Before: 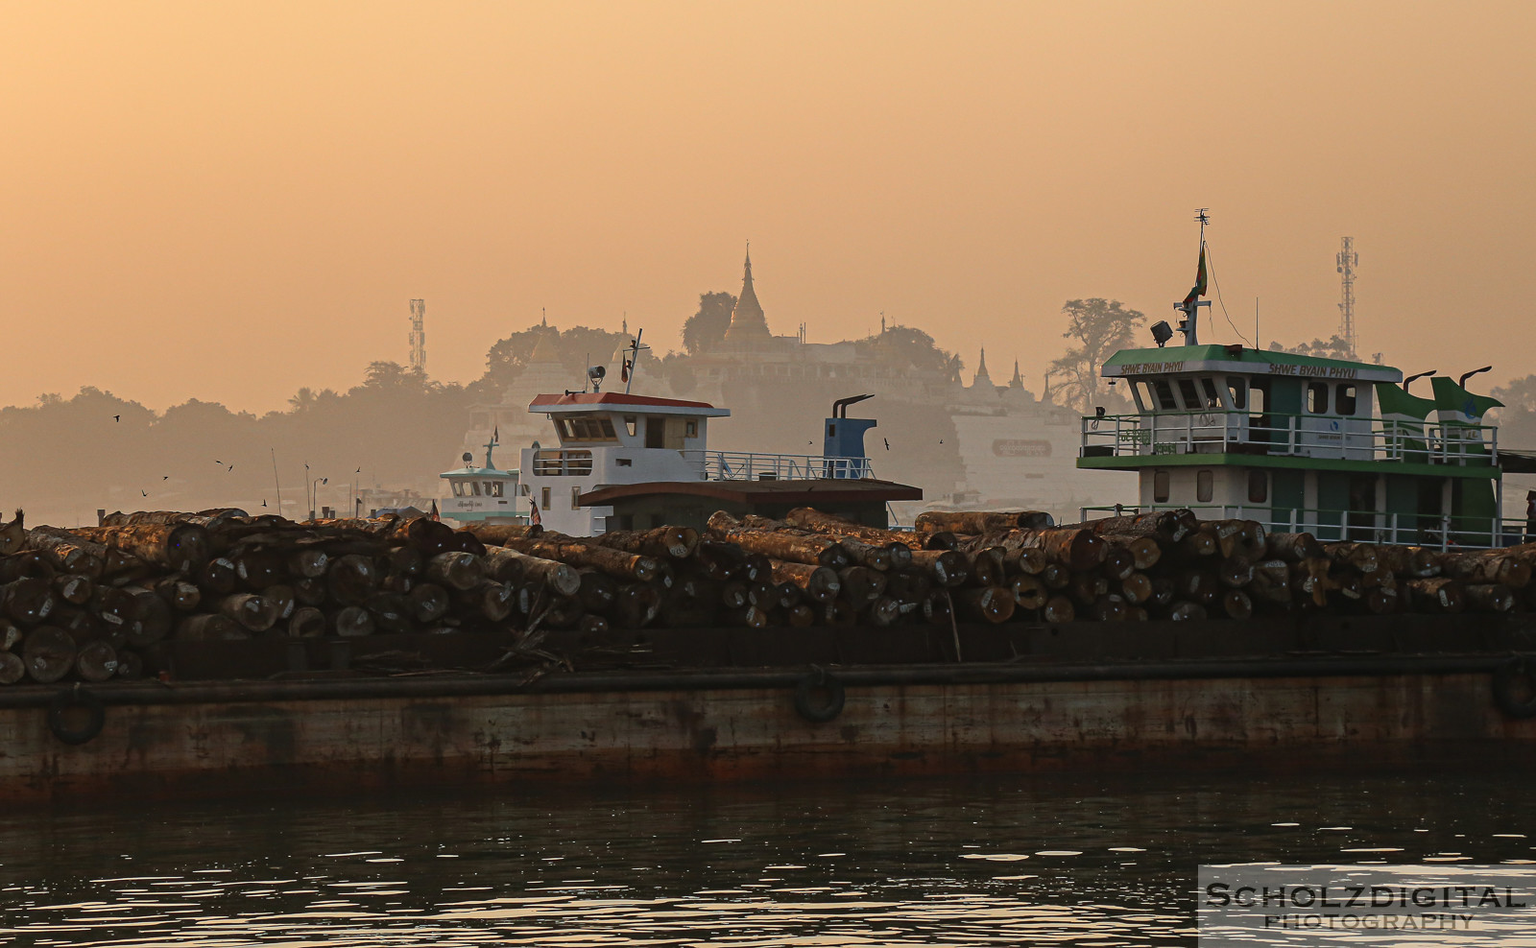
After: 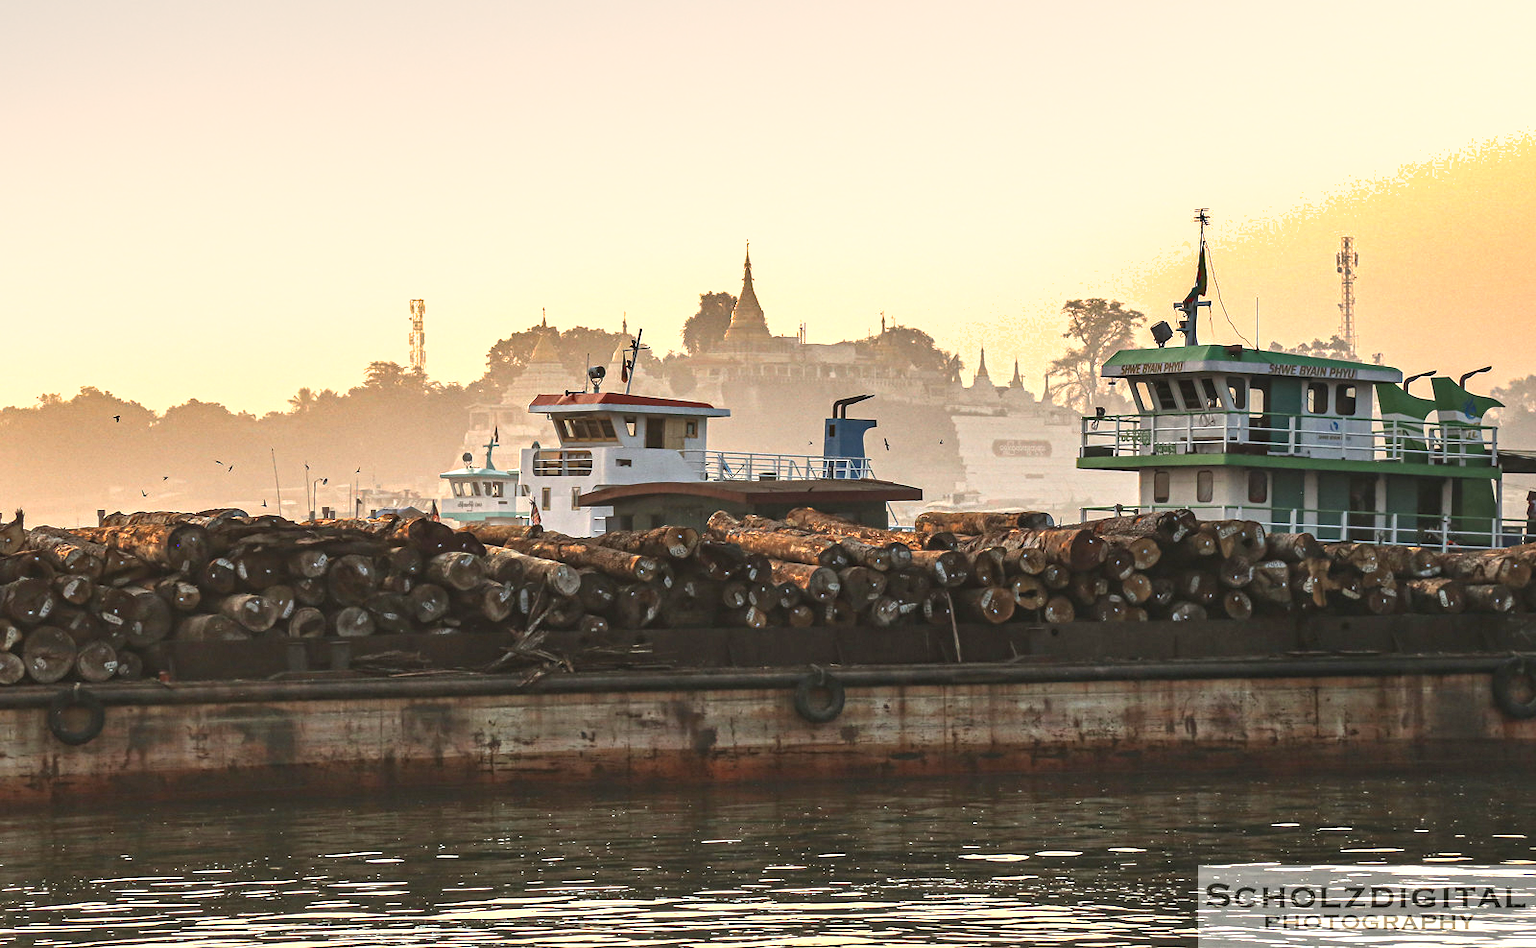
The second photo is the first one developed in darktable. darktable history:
local contrast: detail 130%
exposure: black level correction 0, exposure 1.385 EV, compensate exposure bias true, compensate highlight preservation false
shadows and highlights: soften with gaussian
